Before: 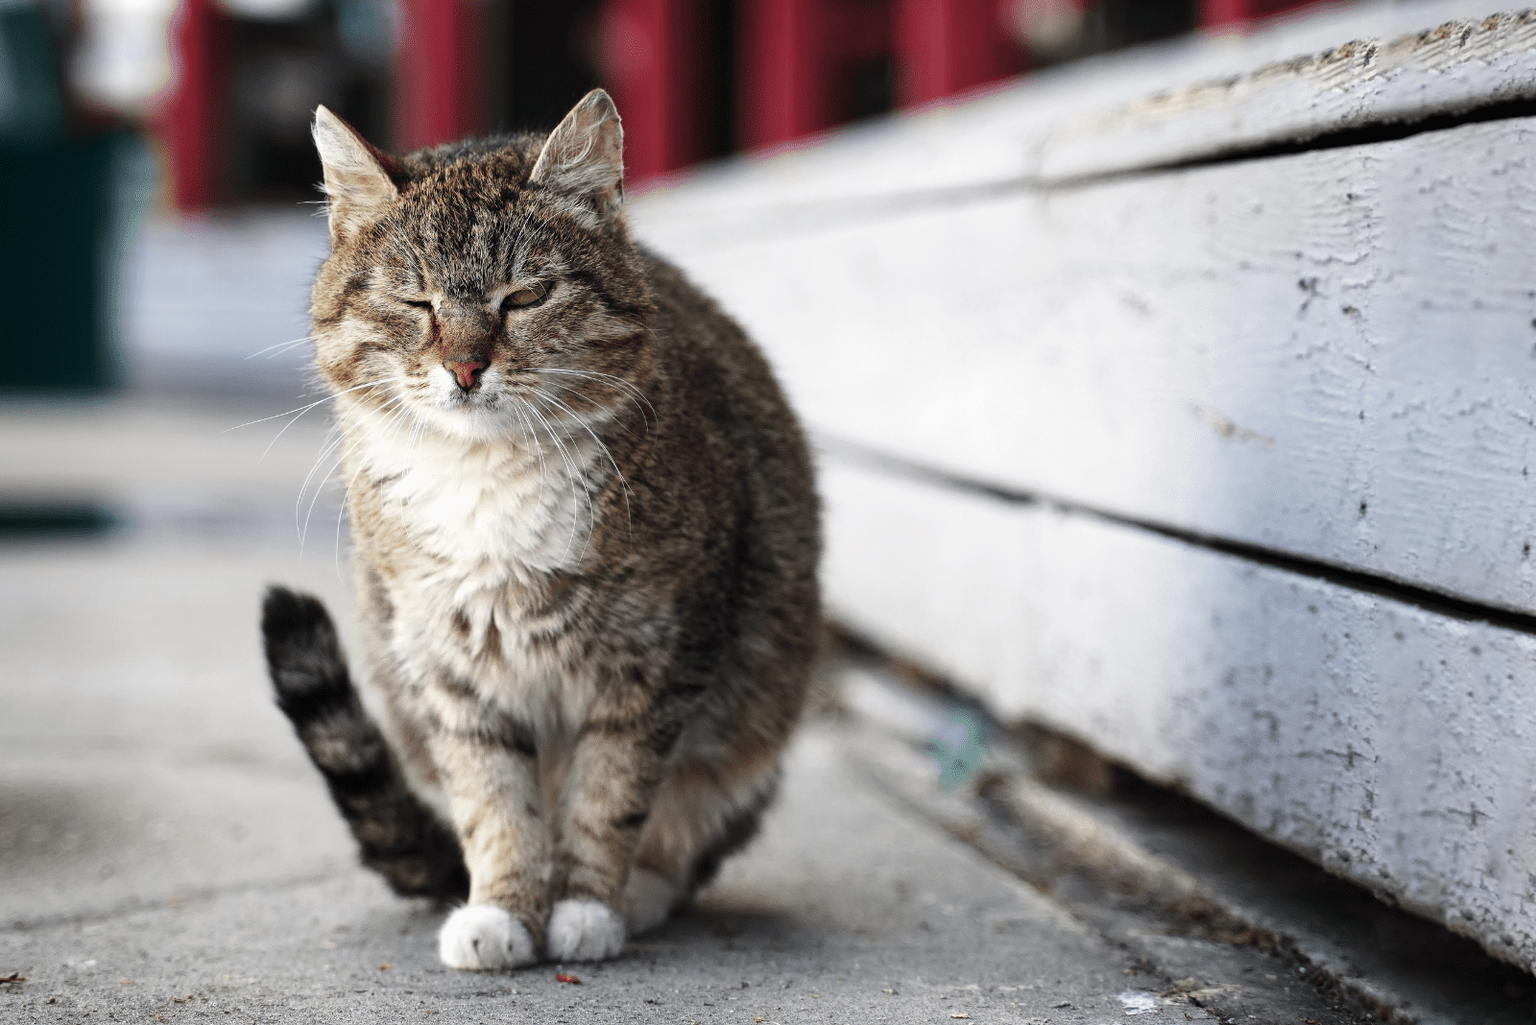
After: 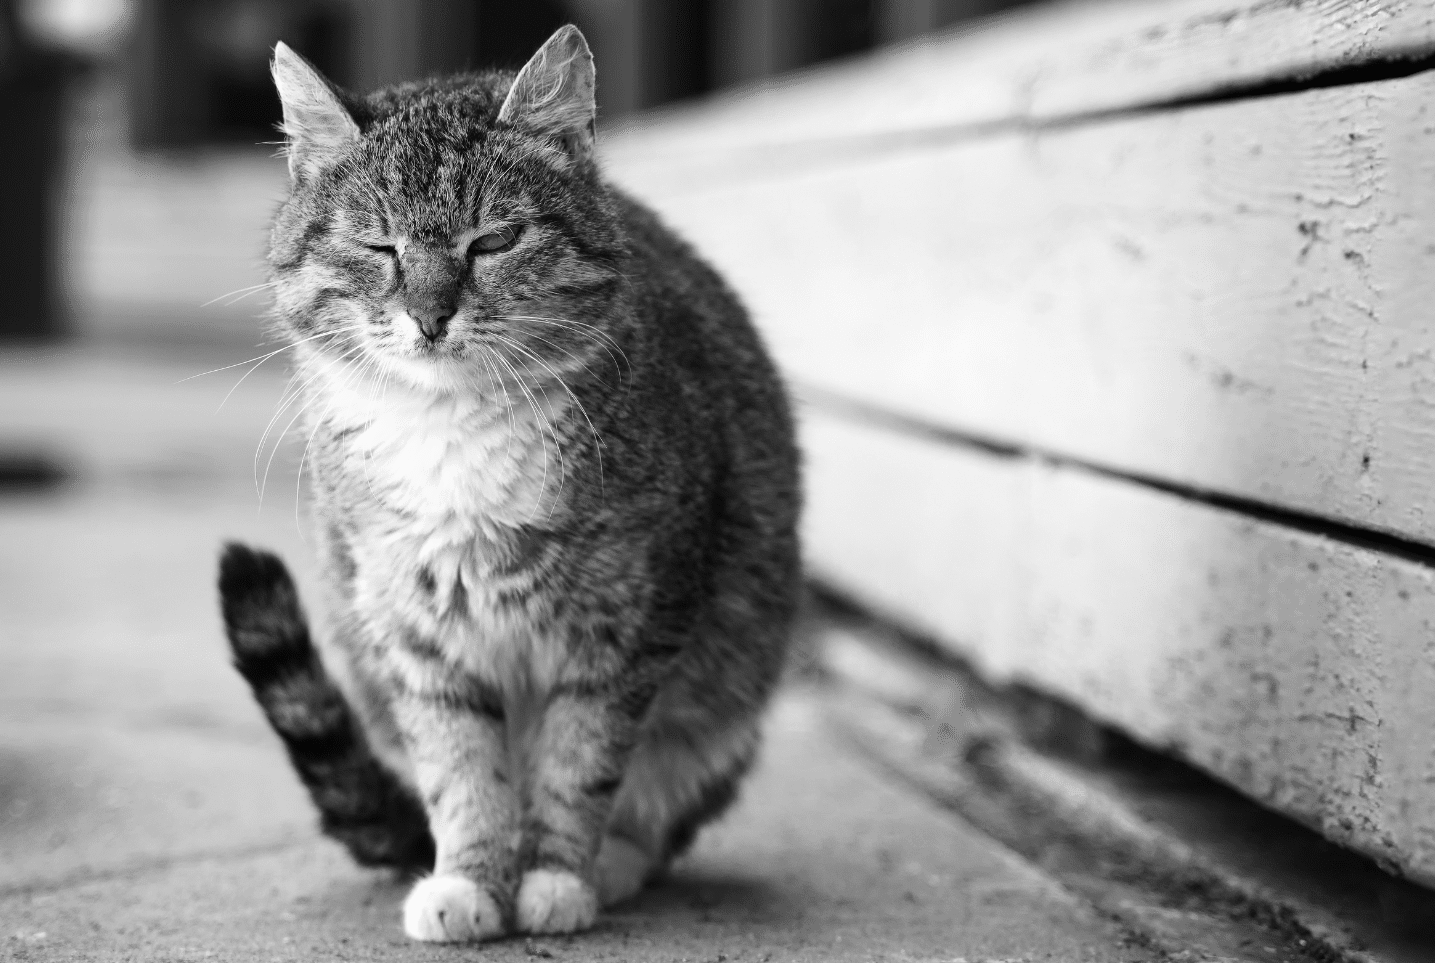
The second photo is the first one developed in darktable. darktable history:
crop: left 3.409%, top 6.415%, right 6.657%, bottom 3.211%
color zones: curves: ch1 [(0, -0.014) (0.143, -0.013) (0.286, -0.013) (0.429, -0.016) (0.571, -0.019) (0.714, -0.015) (0.857, 0.002) (1, -0.014)]
